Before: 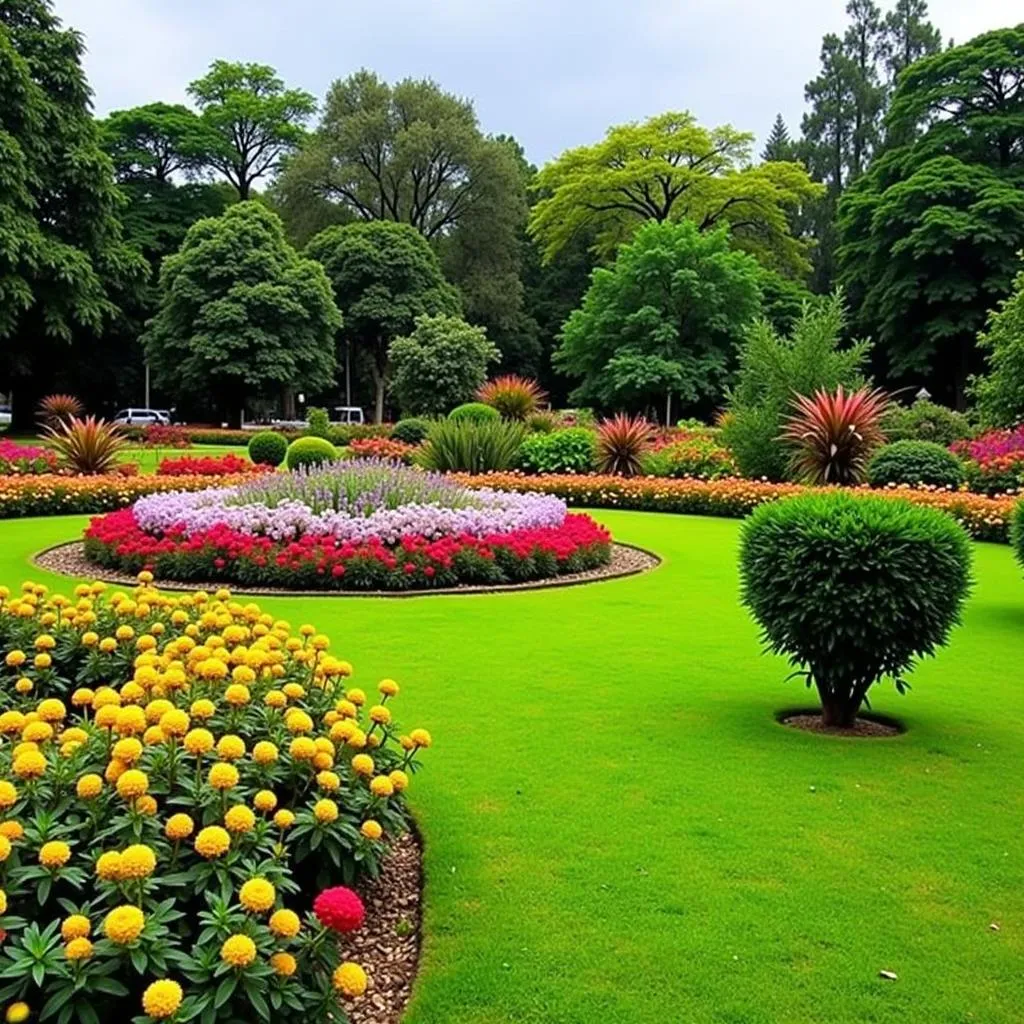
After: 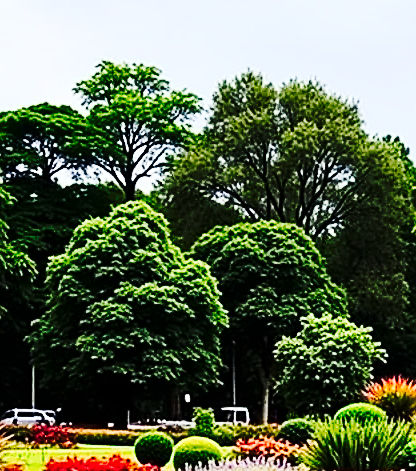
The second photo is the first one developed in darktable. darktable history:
crop and rotate: left 11.168%, top 0.06%, right 48.133%, bottom 53.93%
tone equalizer: edges refinement/feathering 500, mask exposure compensation -1.57 EV, preserve details no
contrast brightness saturation: contrast 0.278
shadows and highlights: low approximation 0.01, soften with gaussian
sharpen: on, module defaults
tone curve: curves: ch0 [(0, 0) (0.179, 0.073) (0.265, 0.147) (0.463, 0.553) (0.51, 0.635) (0.716, 0.863) (1, 0.997)], preserve colors none
